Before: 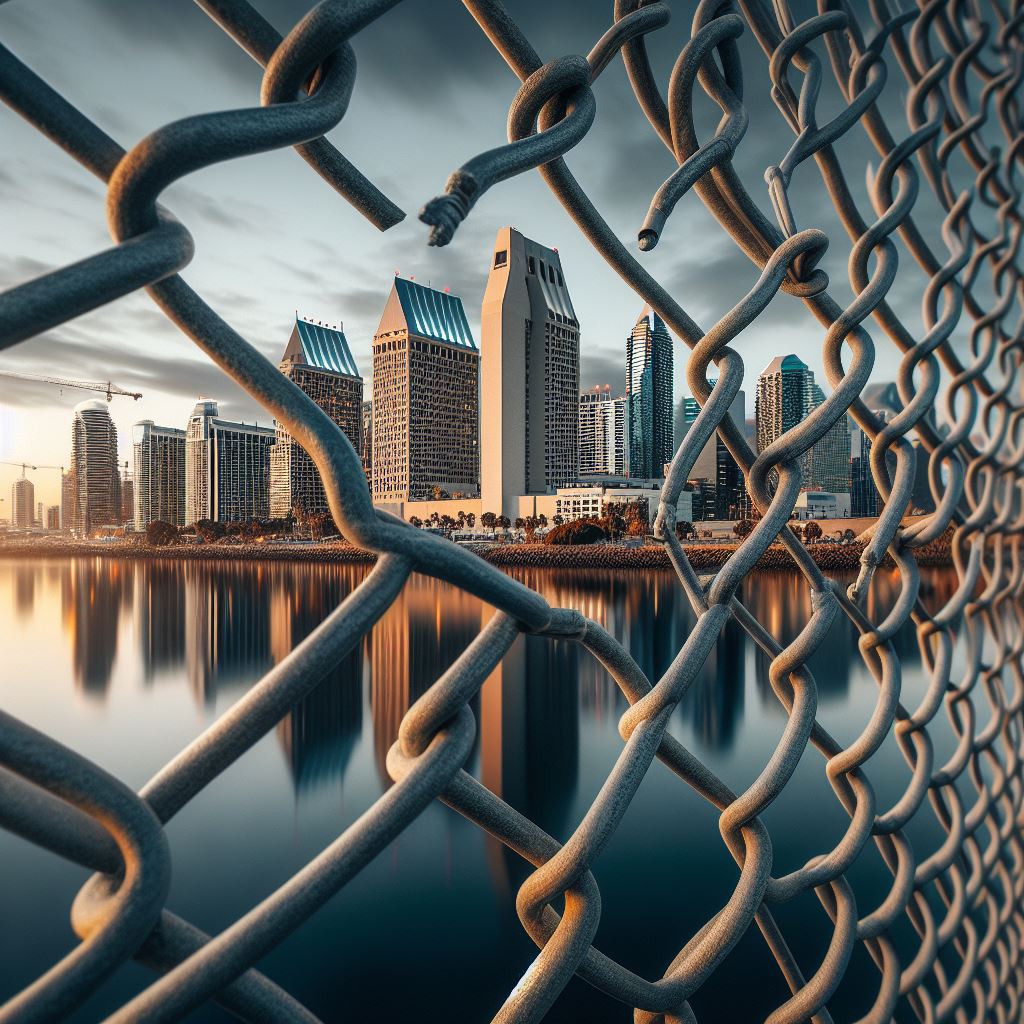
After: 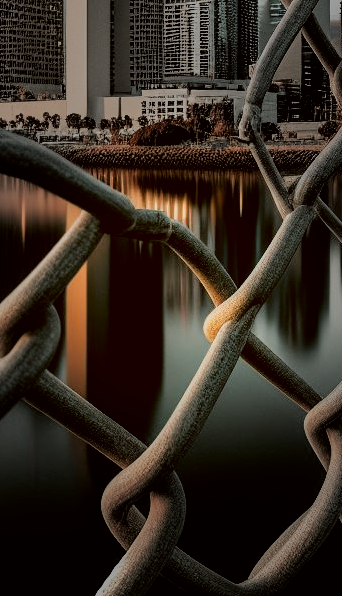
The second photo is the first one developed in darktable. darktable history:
filmic rgb: black relative exposure -5.08 EV, white relative exposure 3.5 EV, hardness 3.16, contrast 1.189, highlights saturation mix -49.12%
vignetting: fall-off start 31.88%, fall-off radius 33.65%
crop: left 40.599%, top 39.054%, right 25.985%, bottom 2.725%
color correction: highlights a* -0.45, highlights b* 0.176, shadows a* 4.55, shadows b* 20.7
